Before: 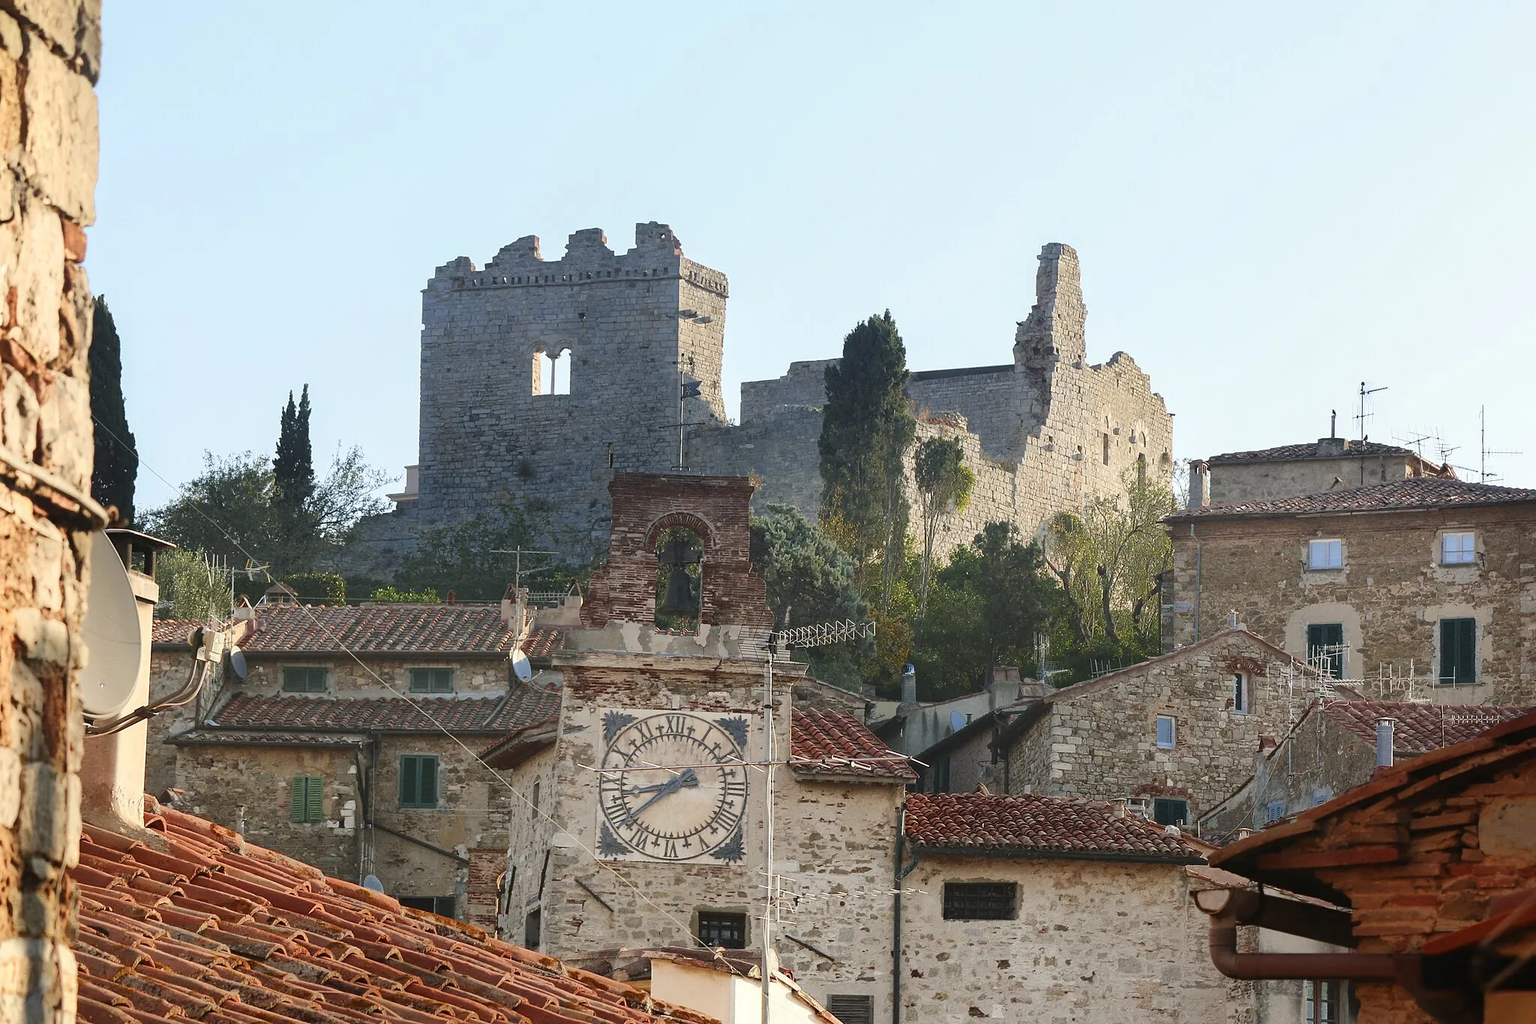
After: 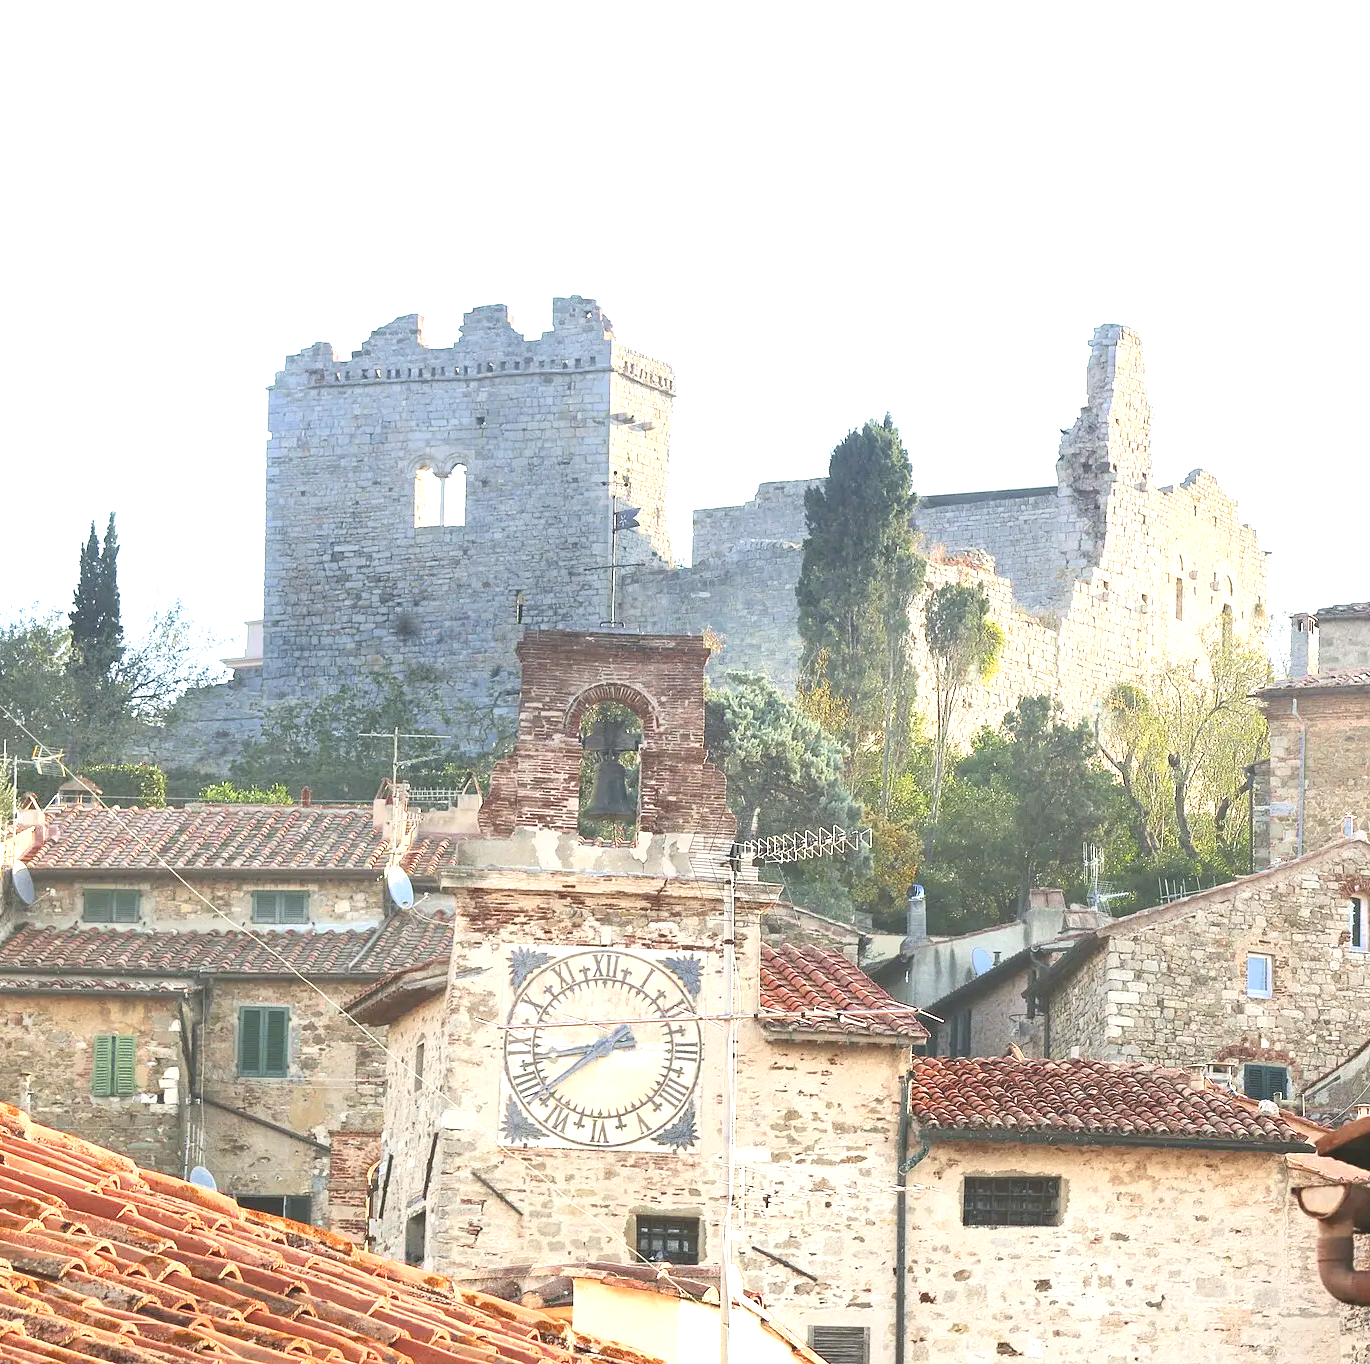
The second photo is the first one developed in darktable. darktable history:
exposure: black level correction 0, exposure 1.406 EV, compensate highlight preservation false
contrast brightness saturation: contrast 0.138, brightness 0.214
crop and rotate: left 14.421%, right 18.648%
